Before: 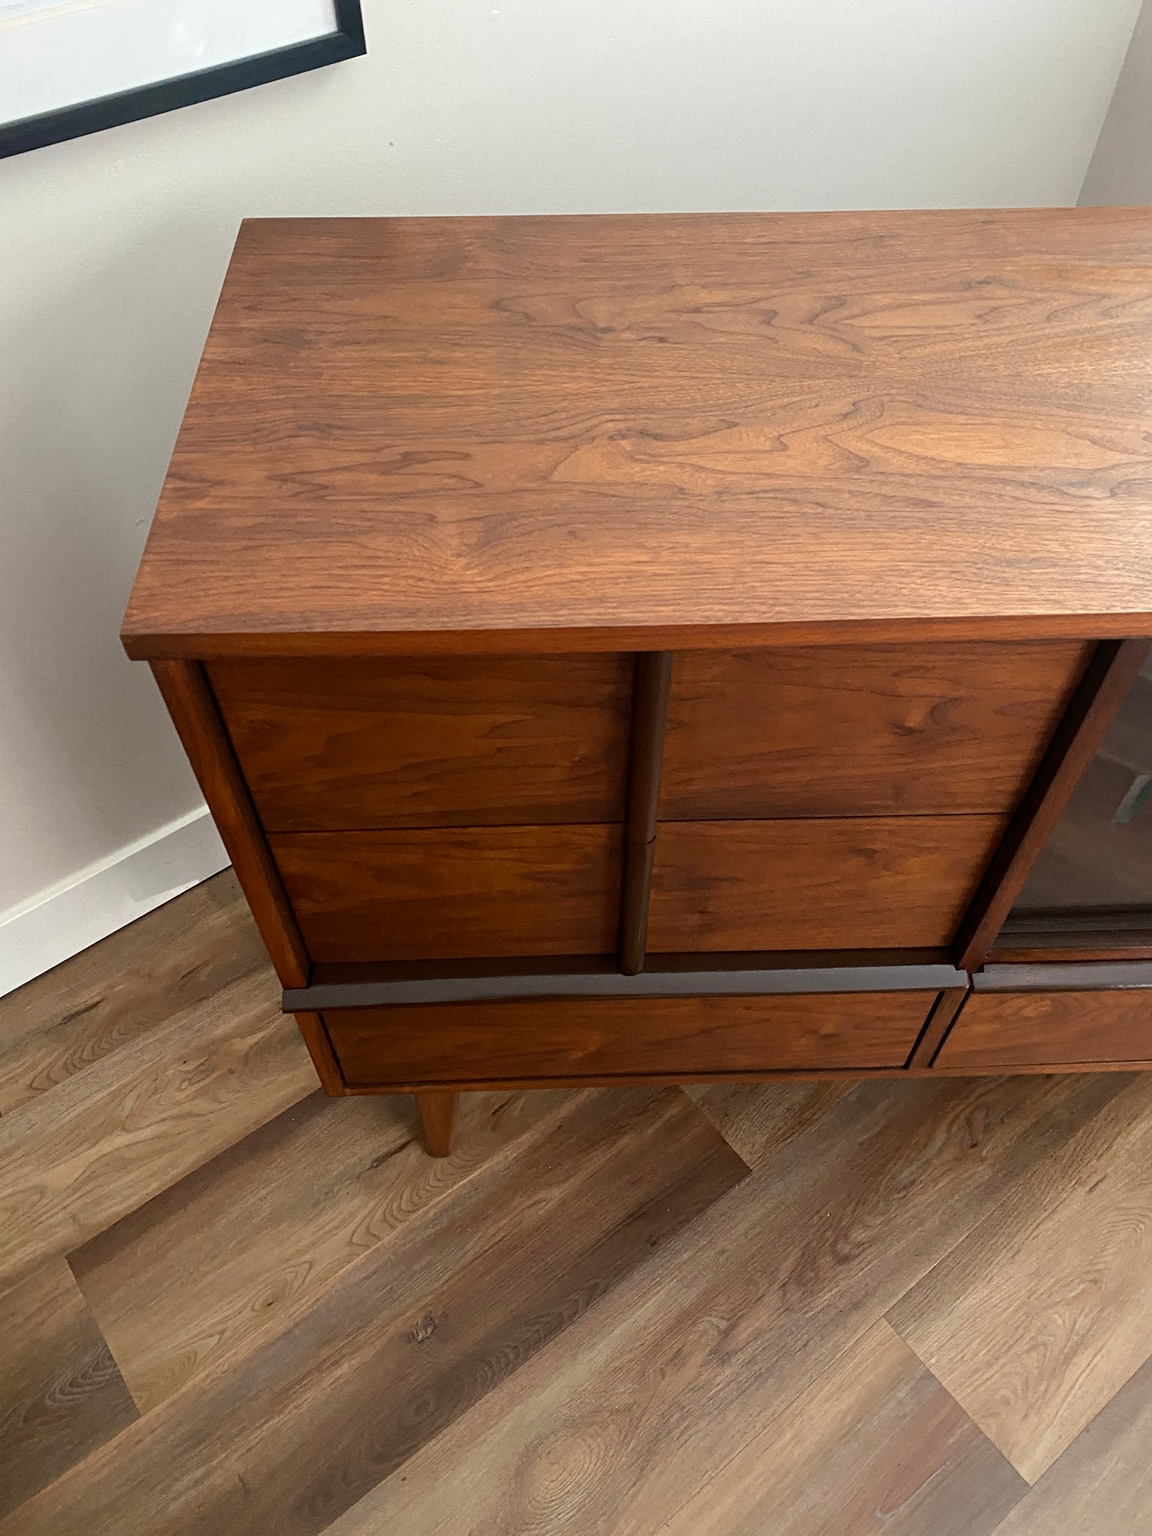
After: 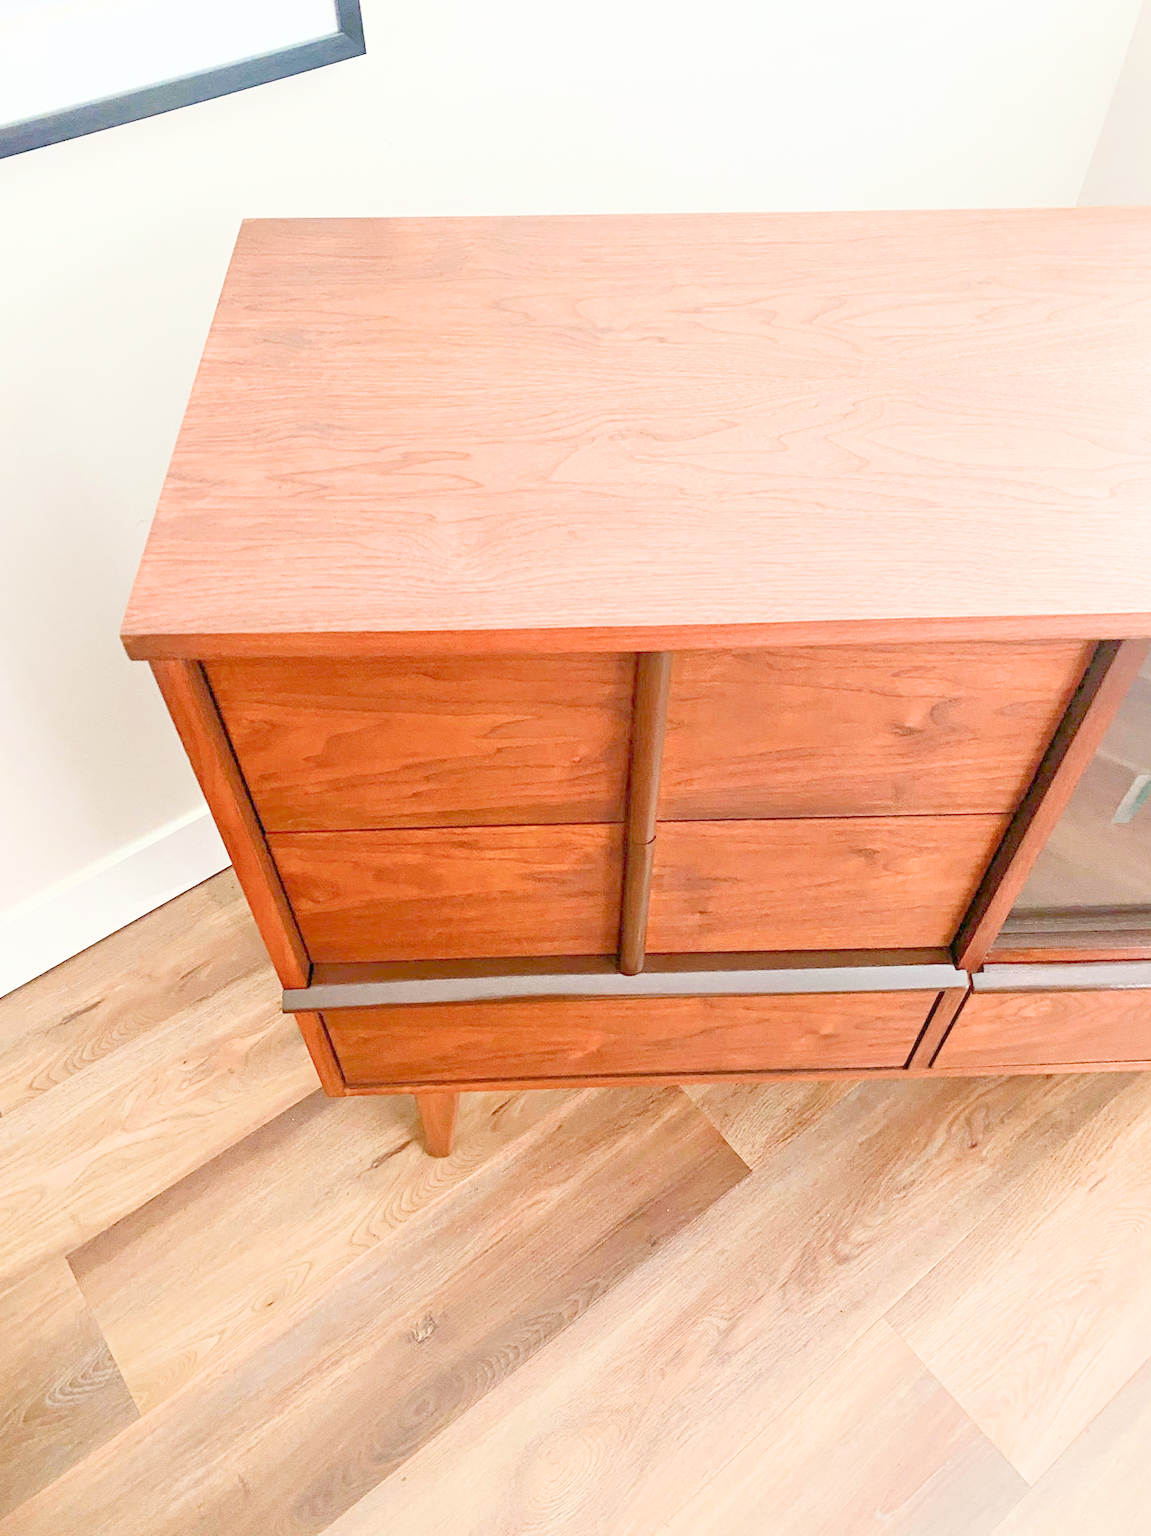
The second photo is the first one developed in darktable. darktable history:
rotate and perspective: crop left 0, crop top 0
exposure: exposure 3 EV, compensate highlight preservation false
tone equalizer: -8 EV 2 EV, -7 EV 2 EV, -6 EV 2 EV, -5 EV 2 EV, -4 EV 2 EV, -3 EV 1.5 EV, -2 EV 1 EV, -1 EV 0.5 EV
filmic rgb: black relative exposure -9.22 EV, white relative exposure 6.77 EV, hardness 3.07, contrast 1.05
